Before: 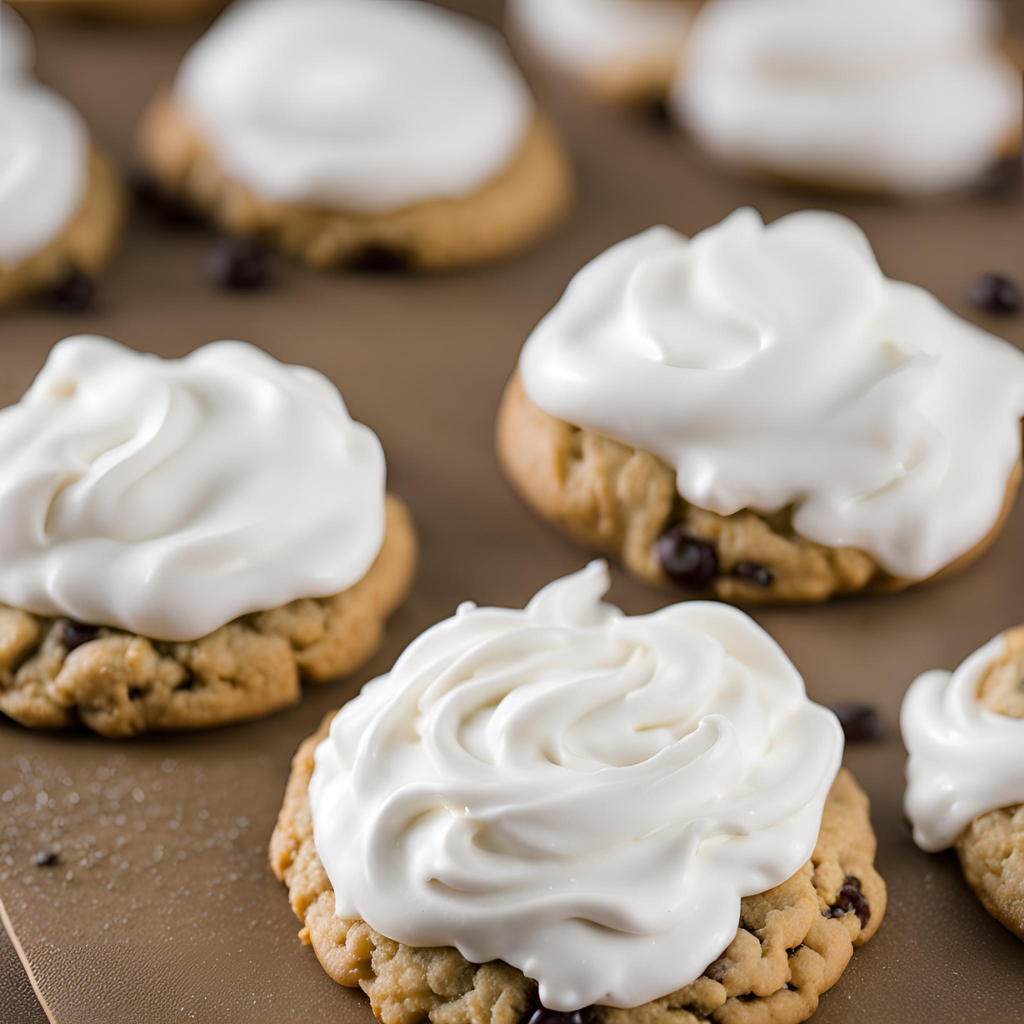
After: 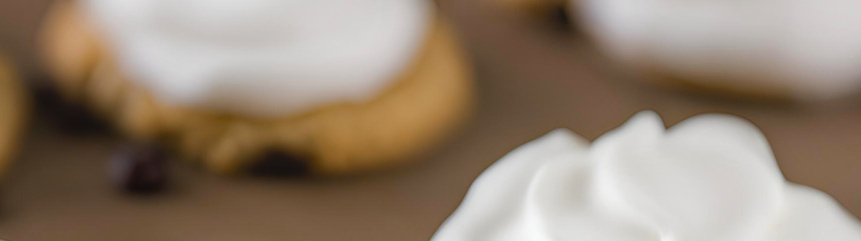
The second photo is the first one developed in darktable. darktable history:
local contrast: highlights 45%, shadows 1%, detail 98%
crop and rotate: left 9.686%, top 9.426%, right 6.151%, bottom 66.949%
haze removal: compatibility mode true, adaptive false
